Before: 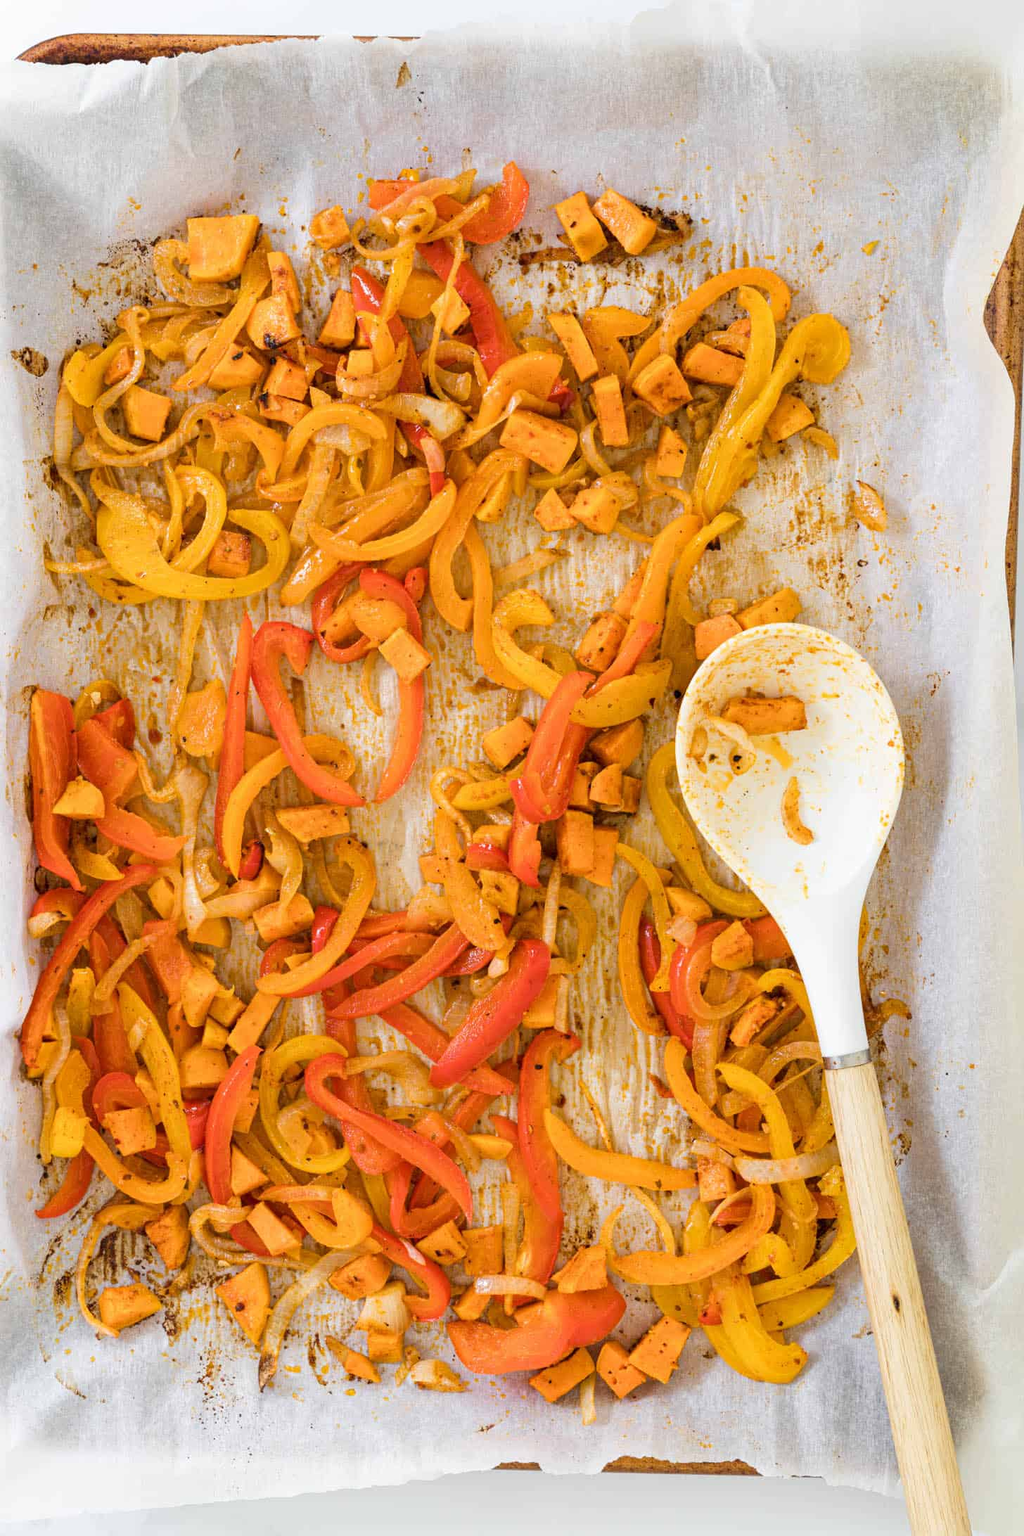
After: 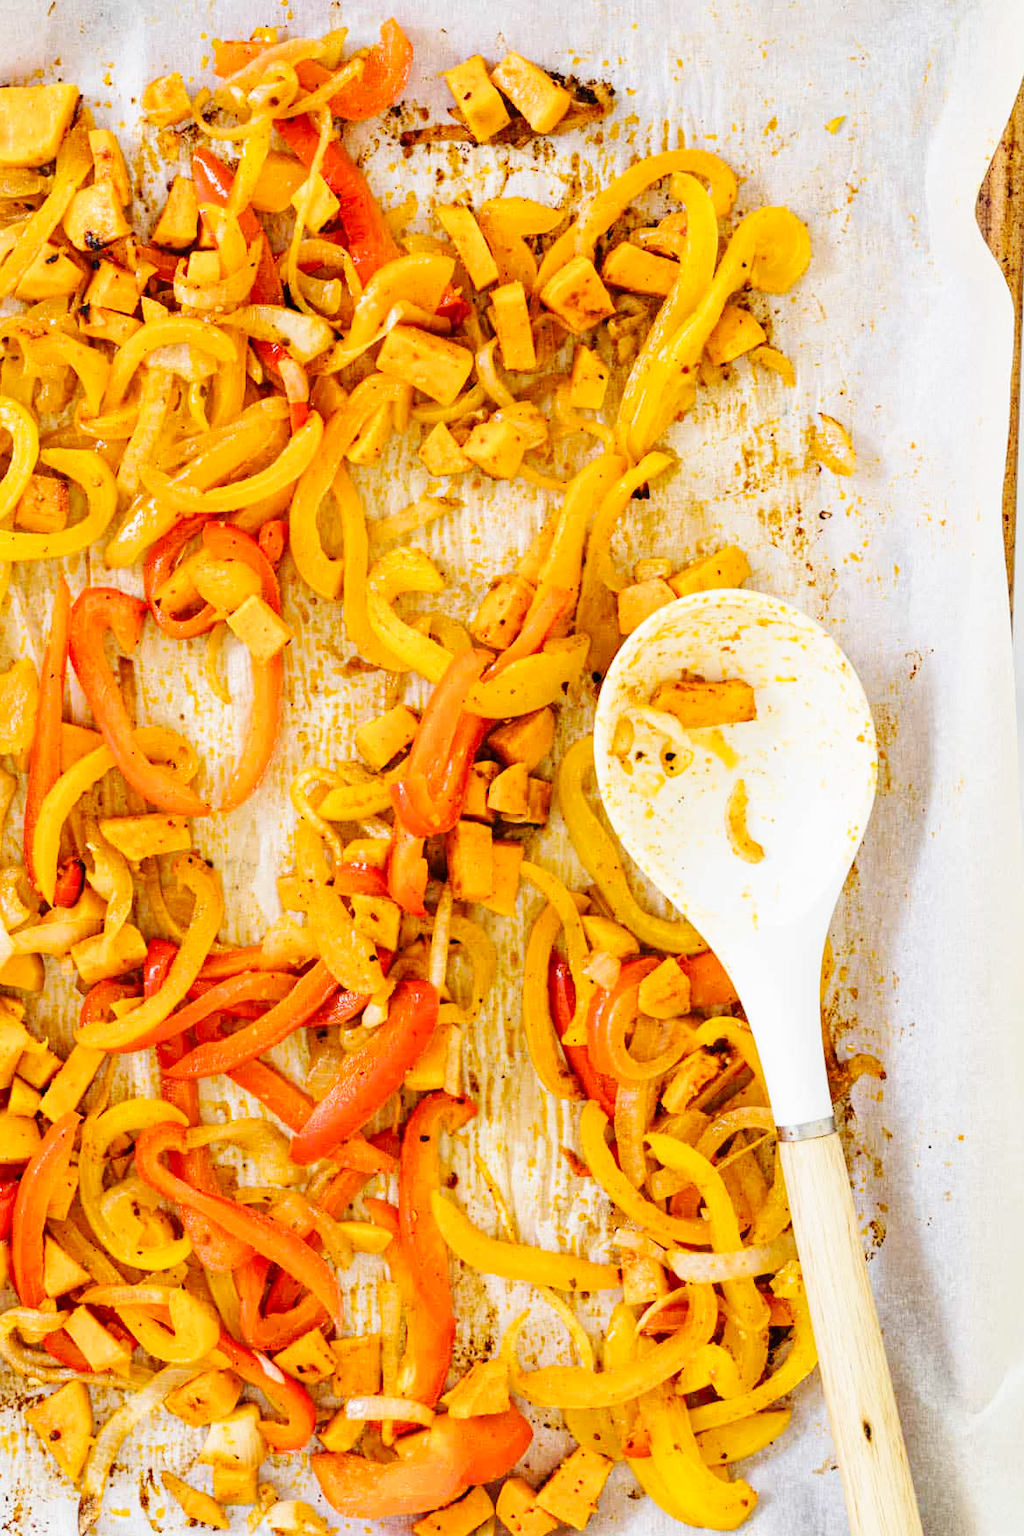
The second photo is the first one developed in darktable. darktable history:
base curve: curves: ch0 [(0, 0) (0.036, 0.025) (0.121, 0.166) (0.206, 0.329) (0.605, 0.79) (1, 1)], preserve colors none
crop: left 19.159%, top 9.58%, bottom 9.58%
